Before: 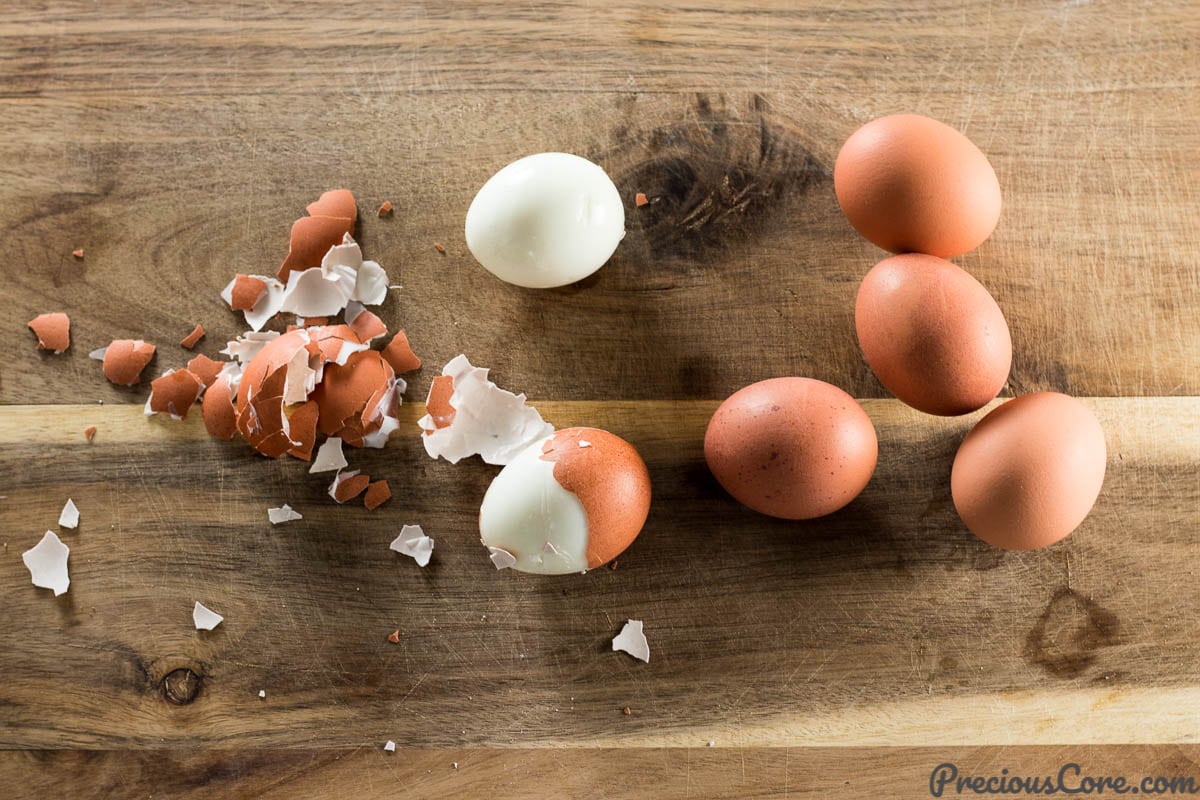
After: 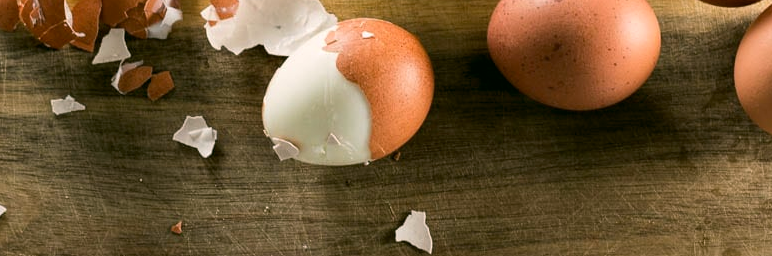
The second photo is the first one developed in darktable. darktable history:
crop: left 18.091%, top 51.13%, right 17.525%, bottom 16.85%
color correction: highlights a* 4.02, highlights b* 4.98, shadows a* -7.55, shadows b* 4.98
